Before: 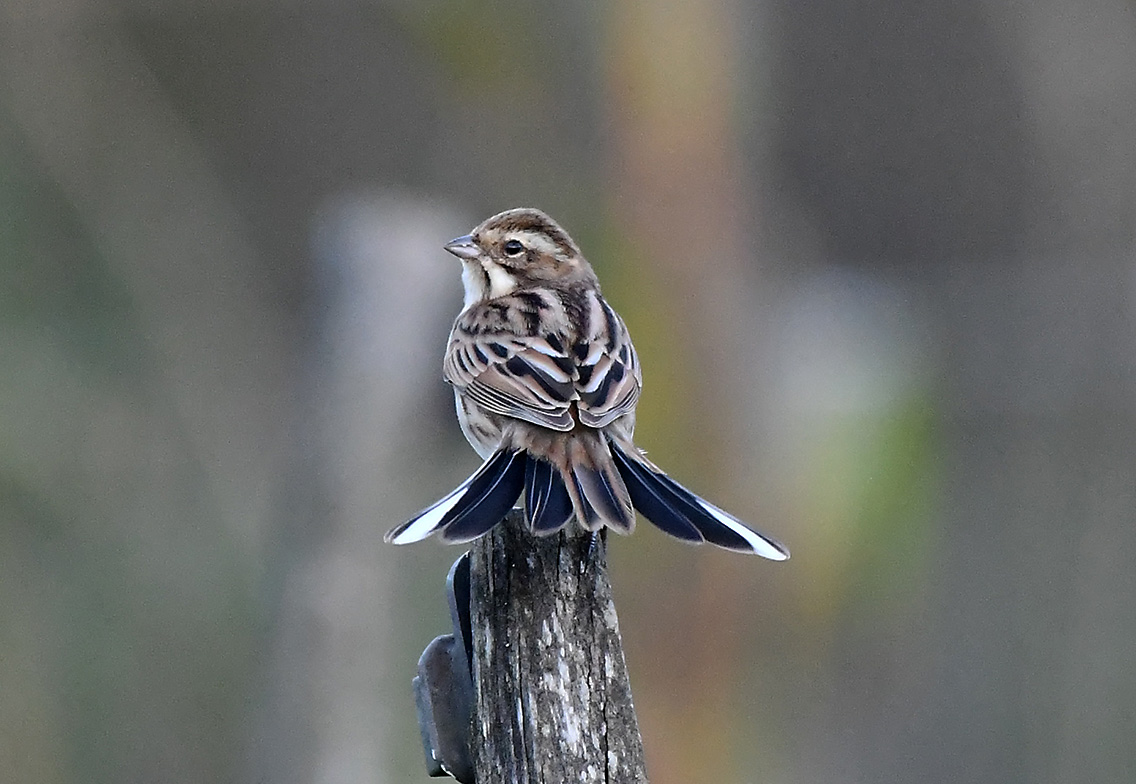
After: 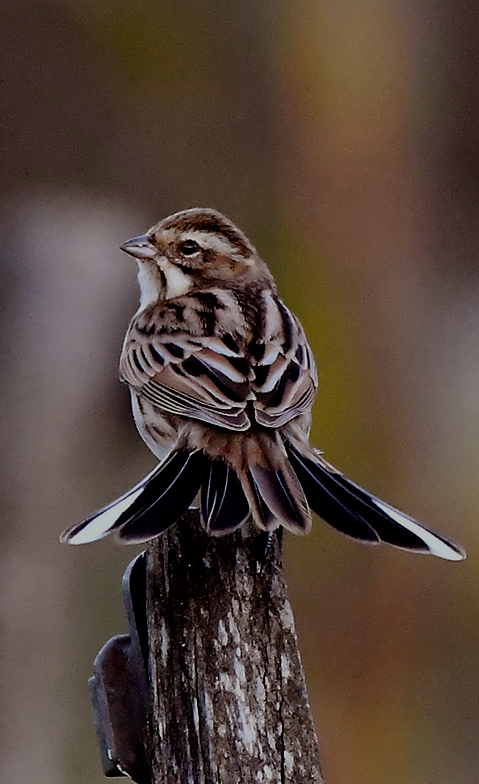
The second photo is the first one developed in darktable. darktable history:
crop: left 28.583%, right 29.231%
contrast brightness saturation: contrast 0.03, brightness -0.04
rgb levels: mode RGB, independent channels, levels [[0, 0.5, 1], [0, 0.521, 1], [0, 0.536, 1]]
filmic rgb: middle gray luminance 29%, black relative exposure -10.3 EV, white relative exposure 5.5 EV, threshold 6 EV, target black luminance 0%, hardness 3.95, latitude 2.04%, contrast 1.132, highlights saturation mix 5%, shadows ↔ highlights balance 15.11%, preserve chrominance no, color science v3 (2019), use custom middle-gray values true, iterations of high-quality reconstruction 0, enable highlight reconstruction true
